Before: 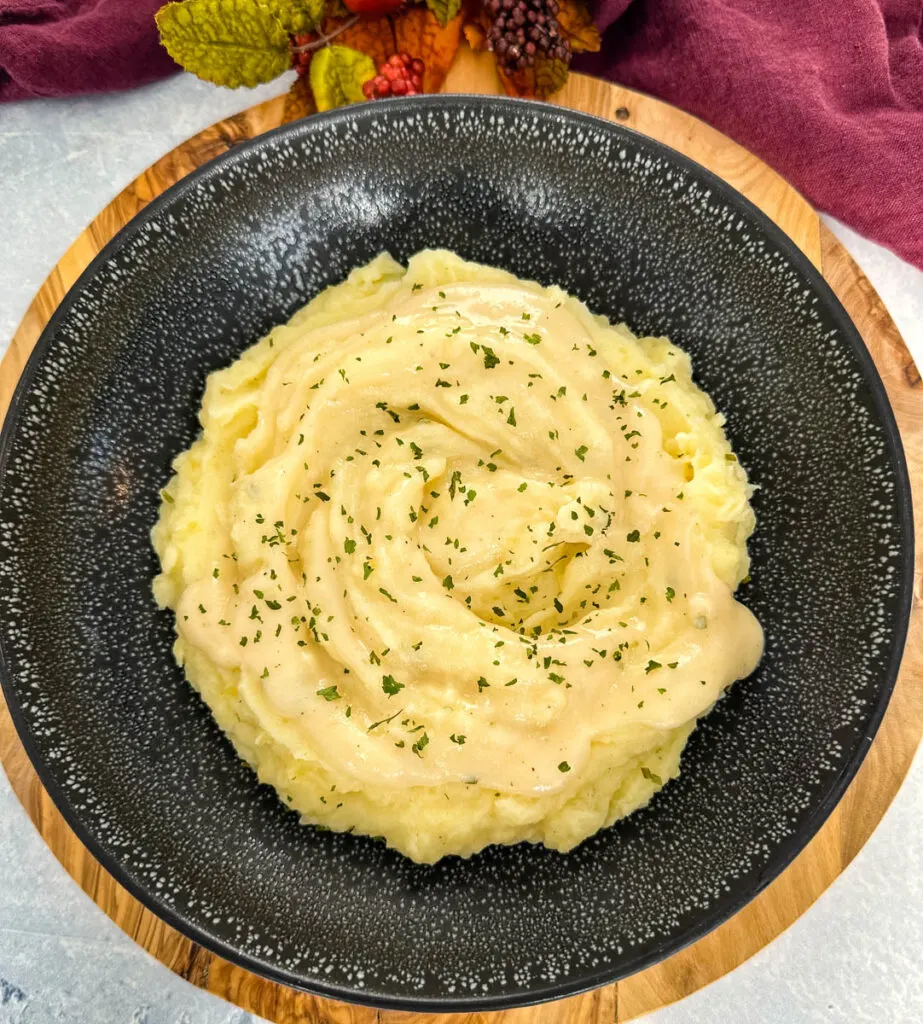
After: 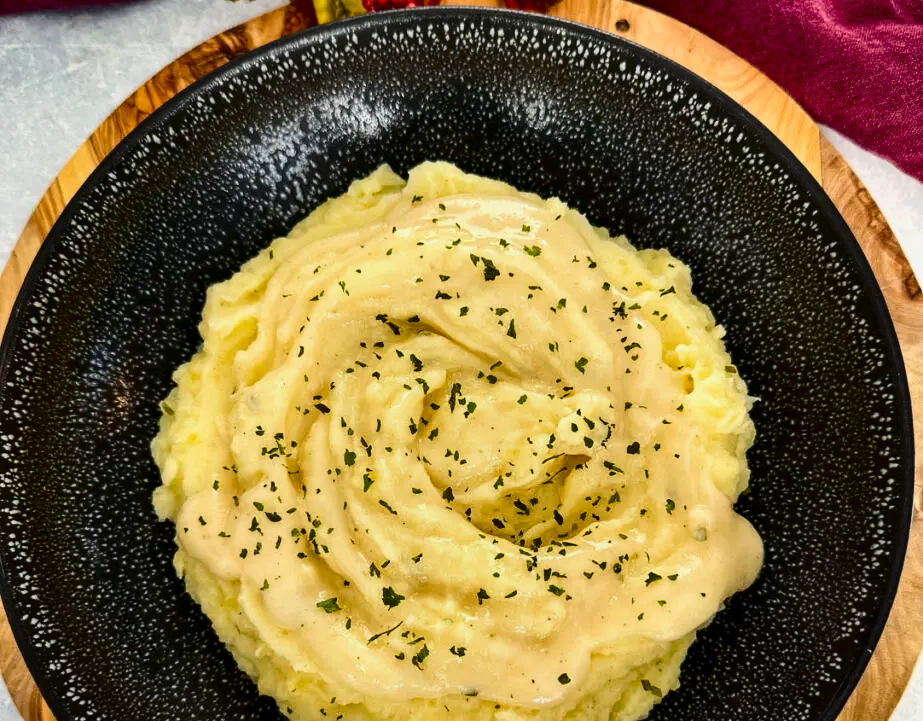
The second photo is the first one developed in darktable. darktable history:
contrast brightness saturation: contrast 0.235, brightness -0.222, saturation 0.141
shadows and highlights: shadows 60.2, soften with gaussian
exposure: exposure -0.177 EV, compensate highlight preservation false
crop and rotate: top 8.622%, bottom 20.925%
tone curve: color space Lab, linked channels, preserve colors none
local contrast: mode bilateral grid, contrast 10, coarseness 24, detail 111%, midtone range 0.2
